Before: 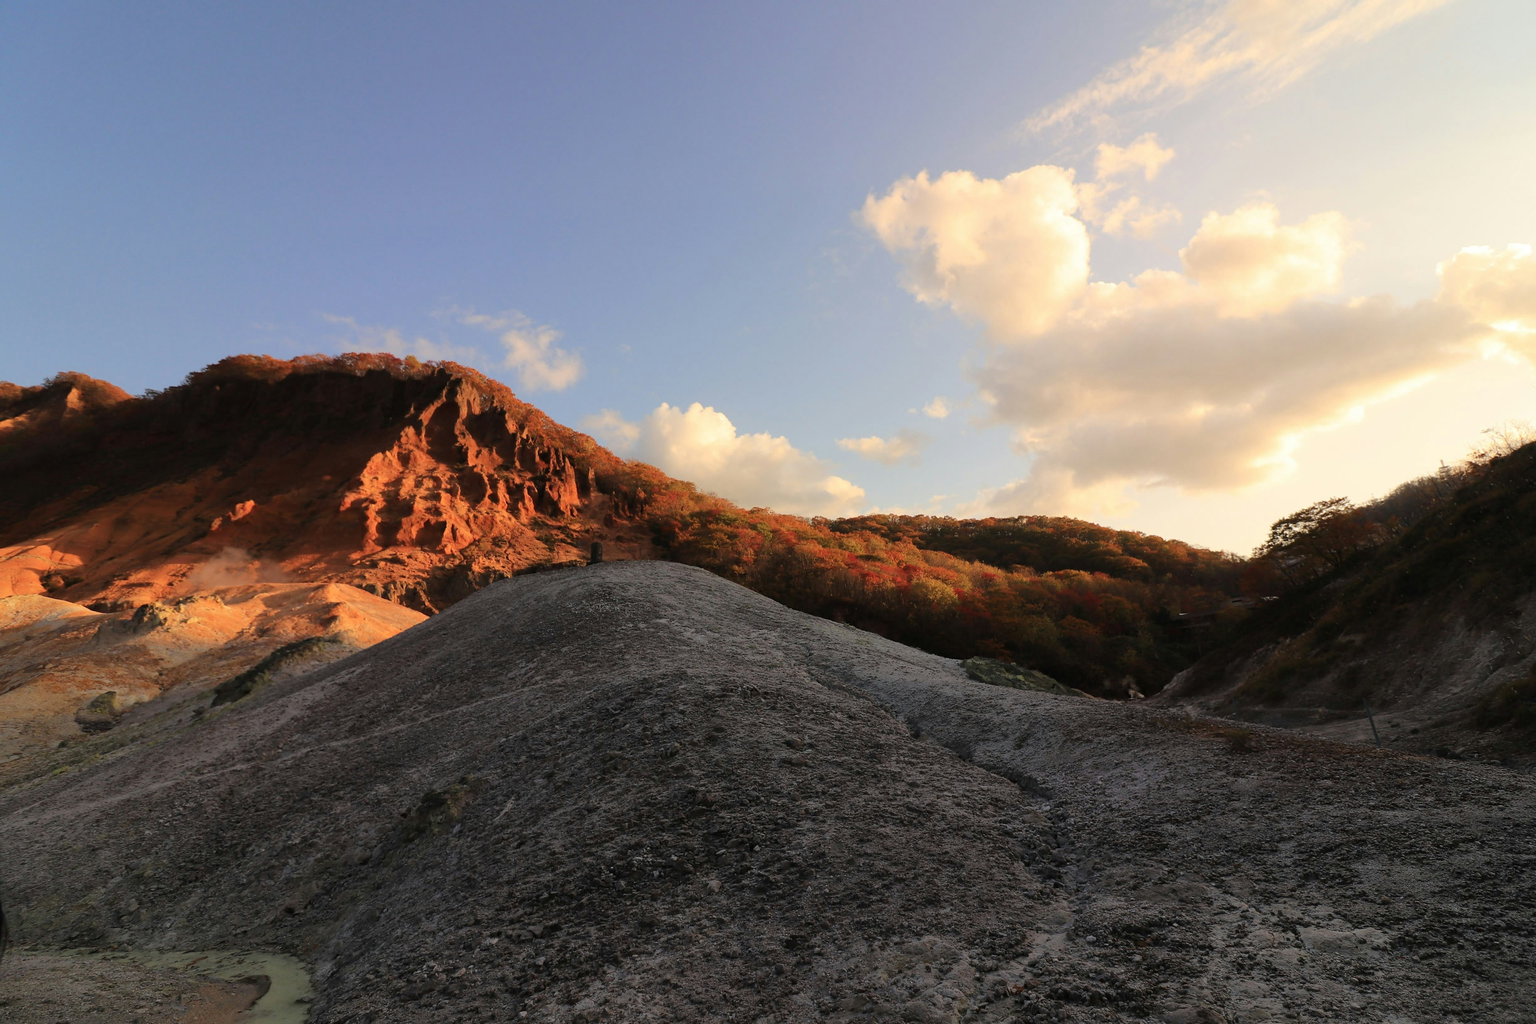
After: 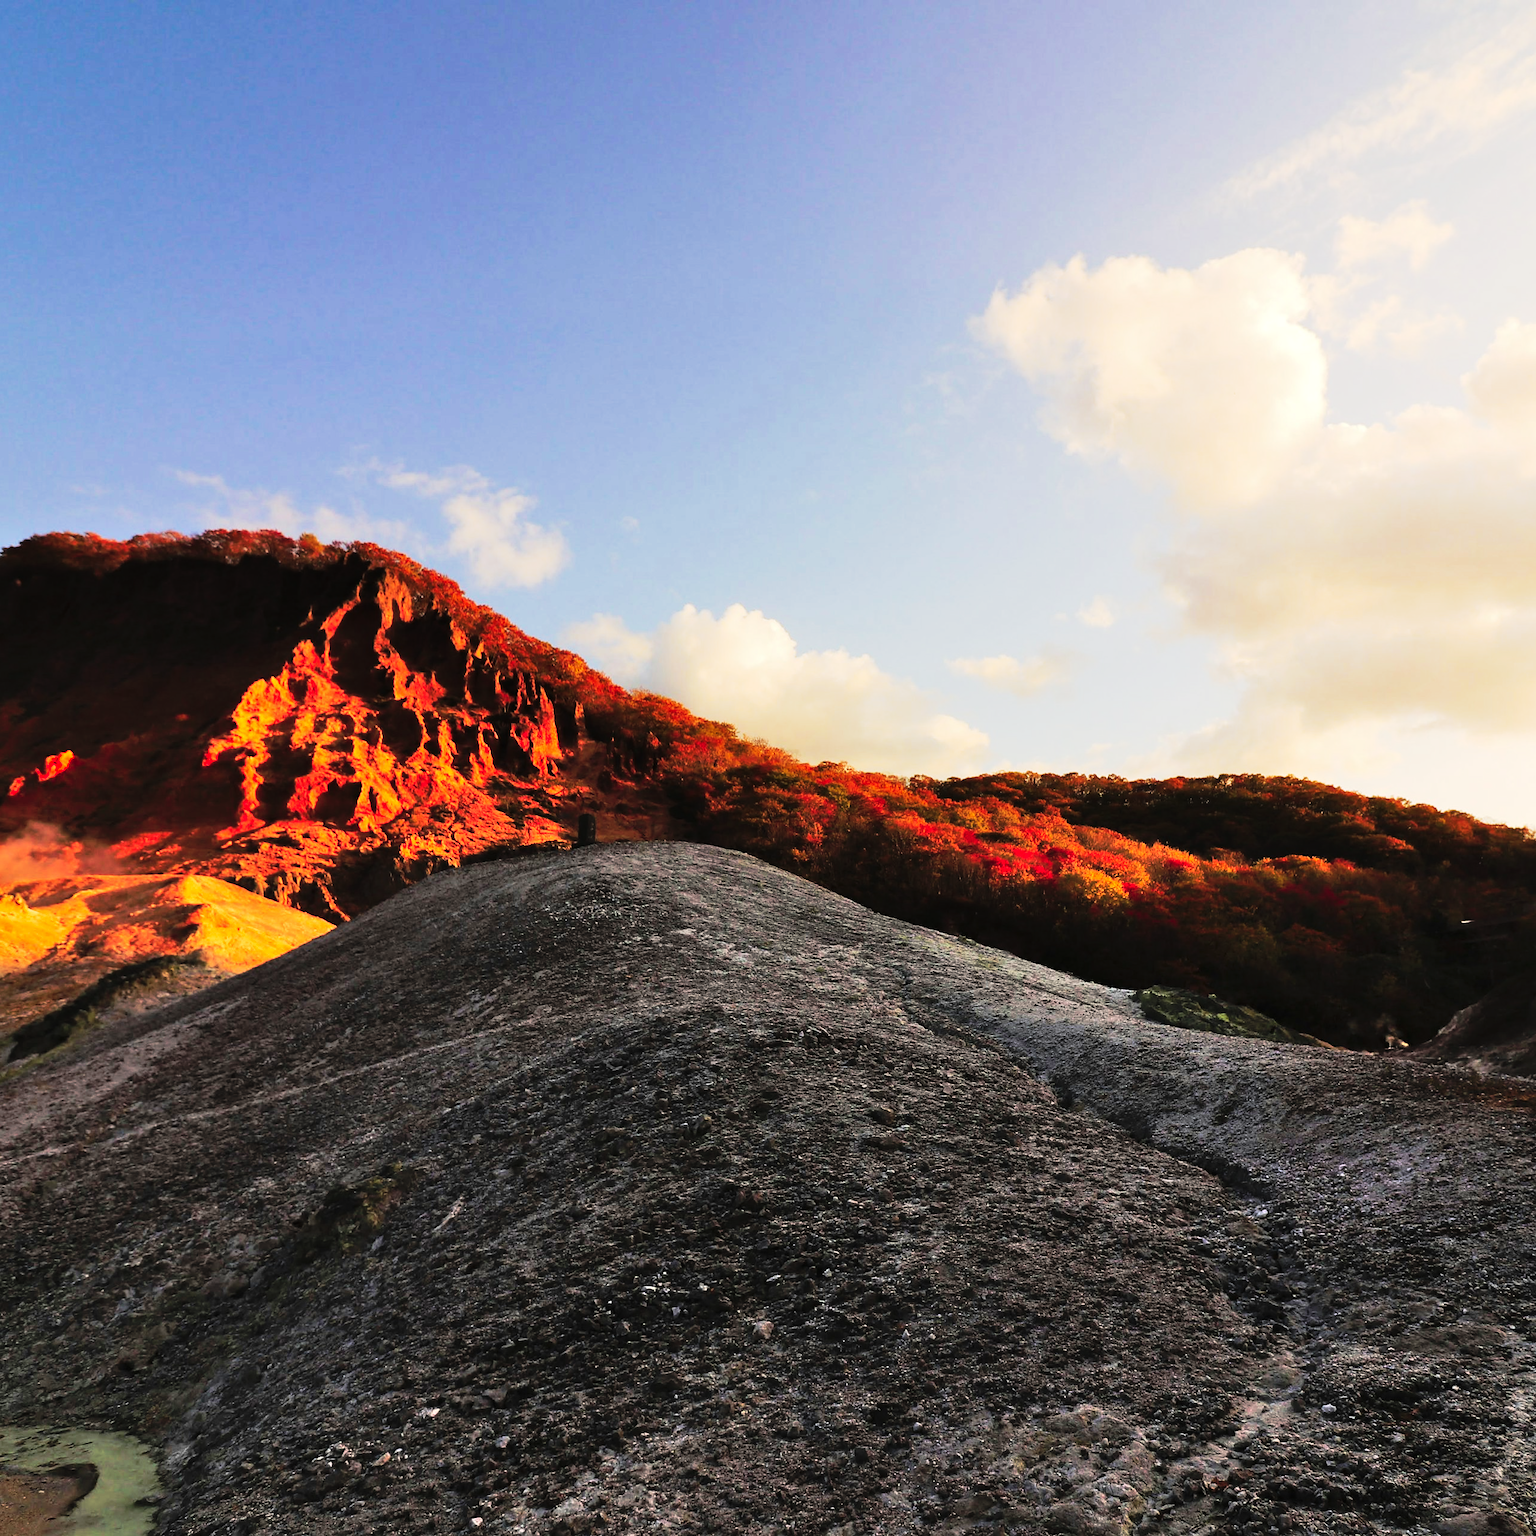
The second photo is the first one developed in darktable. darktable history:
color balance rgb: contrast -10%
shadows and highlights: radius 110.86, shadows 51.09, white point adjustment 9.16, highlights -4.17, highlights color adjustment 32.2%, soften with gaussian
crop and rotate: left 13.409%, right 19.924%
tone curve: curves: ch0 [(0, 0) (0.003, 0.006) (0.011, 0.006) (0.025, 0.008) (0.044, 0.014) (0.069, 0.02) (0.1, 0.025) (0.136, 0.037) (0.177, 0.053) (0.224, 0.086) (0.277, 0.13) (0.335, 0.189) (0.399, 0.253) (0.468, 0.375) (0.543, 0.521) (0.623, 0.671) (0.709, 0.789) (0.801, 0.841) (0.898, 0.889) (1, 1)], preserve colors none
